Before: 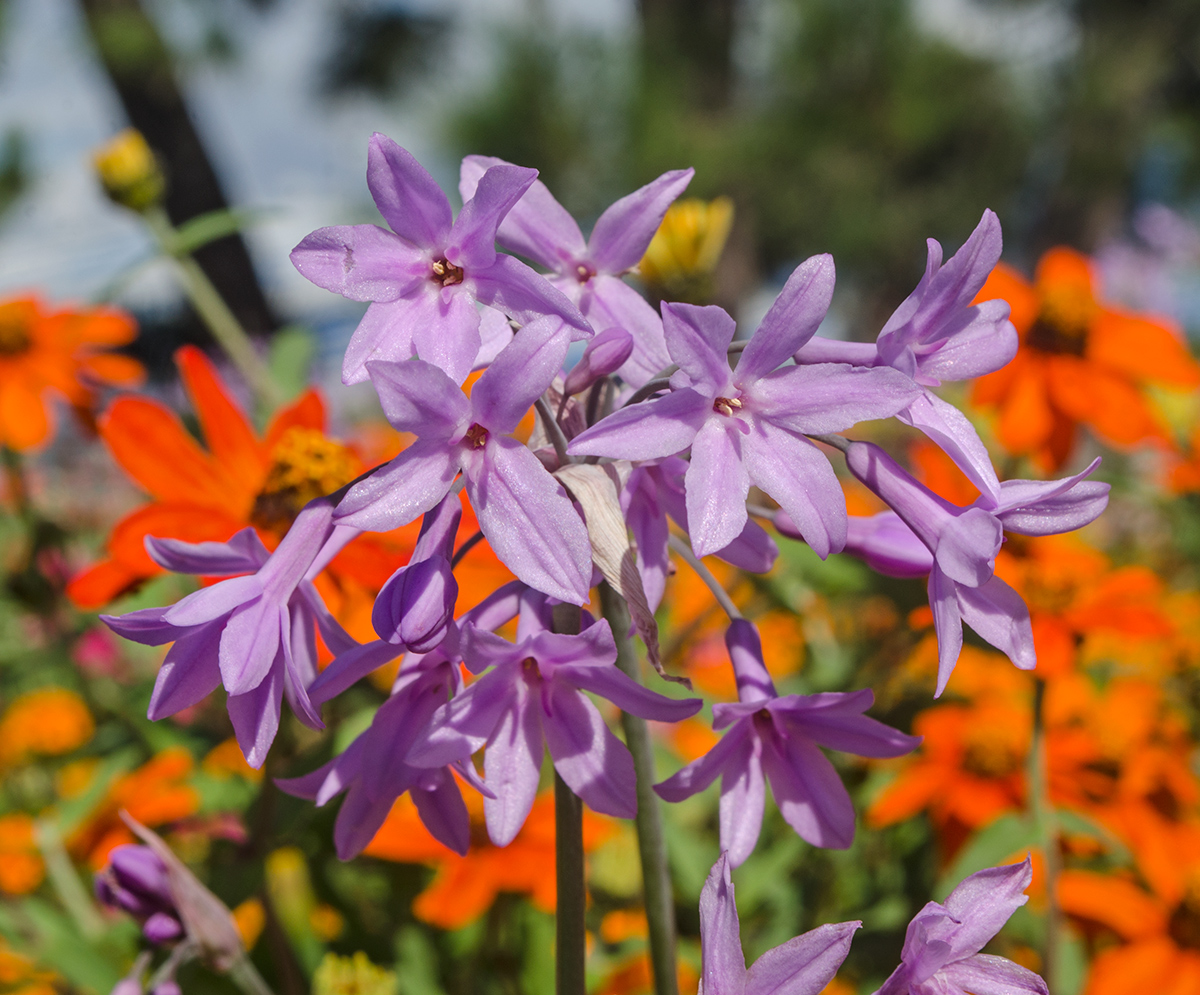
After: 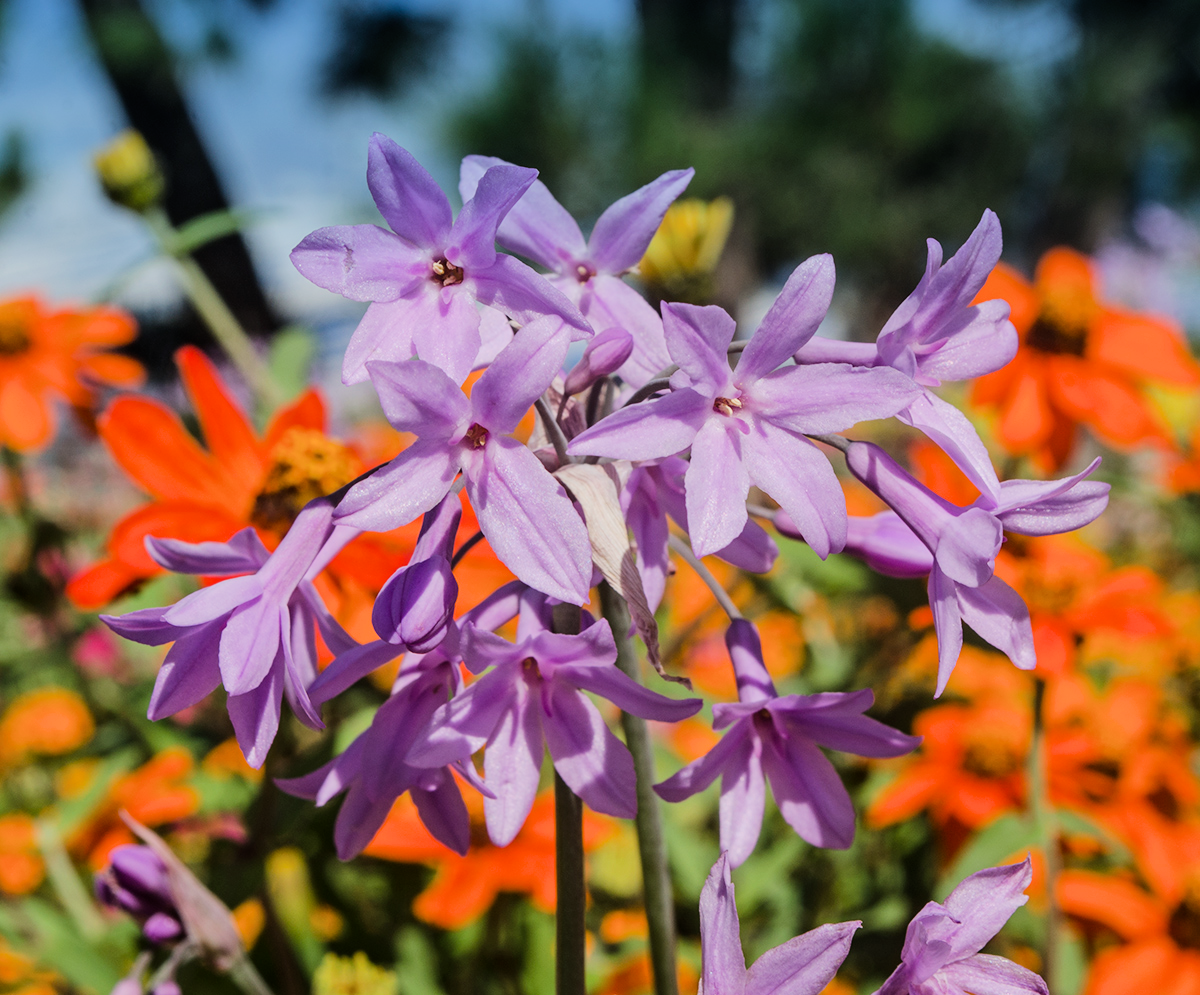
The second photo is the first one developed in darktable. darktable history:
exposure: black level correction 0.001, exposure 0.3 EV, compensate highlight preservation false
filmic rgb: black relative exposure -7.5 EV, white relative exposure 5 EV, hardness 3.31, contrast 1.3, contrast in shadows safe
graduated density: density 2.02 EV, hardness 44%, rotation 0.374°, offset 8.21, hue 208.8°, saturation 97%
